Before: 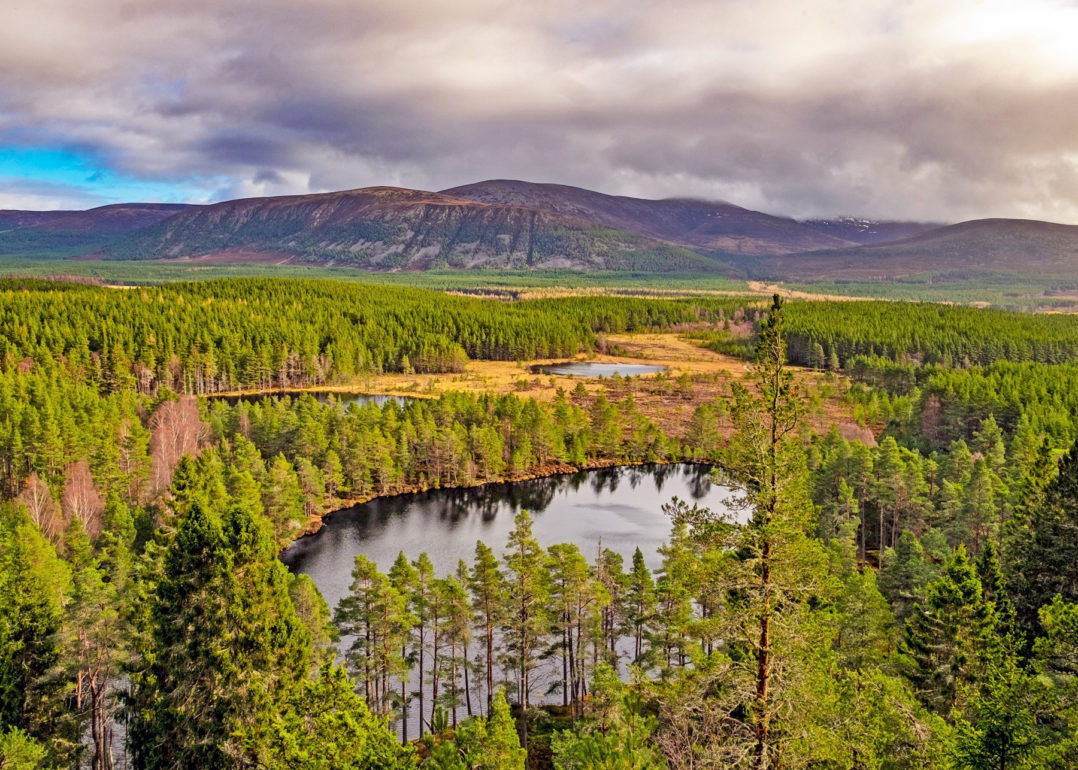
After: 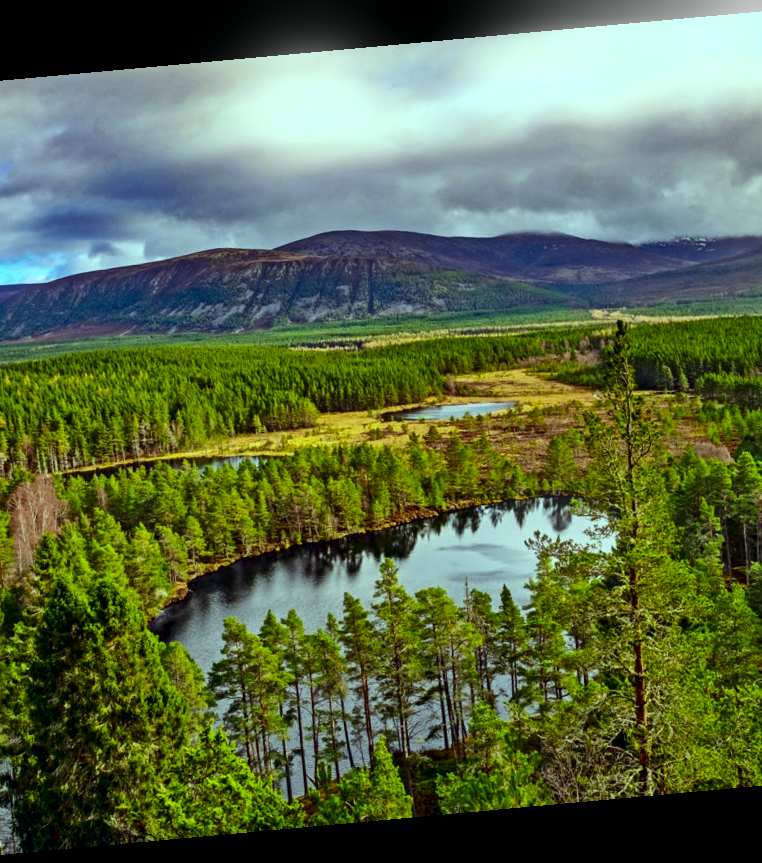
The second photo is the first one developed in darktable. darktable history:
contrast brightness saturation: contrast 0.13, brightness -0.24, saturation 0.14
rotate and perspective: rotation -5.2°, automatic cropping off
color balance: mode lift, gamma, gain (sRGB), lift [0.997, 0.979, 1.021, 1.011], gamma [1, 1.084, 0.916, 0.998], gain [1, 0.87, 1.13, 1.101], contrast 4.55%, contrast fulcrum 38.24%, output saturation 104.09%
bloom: size 5%, threshold 95%, strength 15%
crop and rotate: left 15.754%, right 17.579%
